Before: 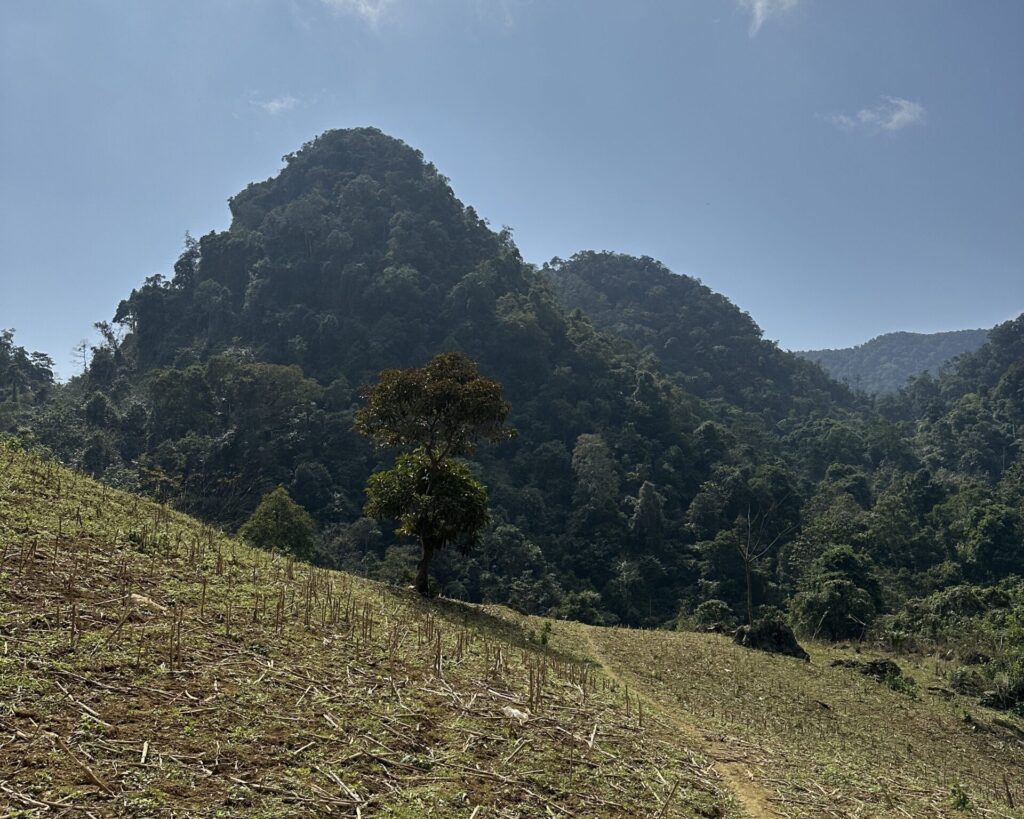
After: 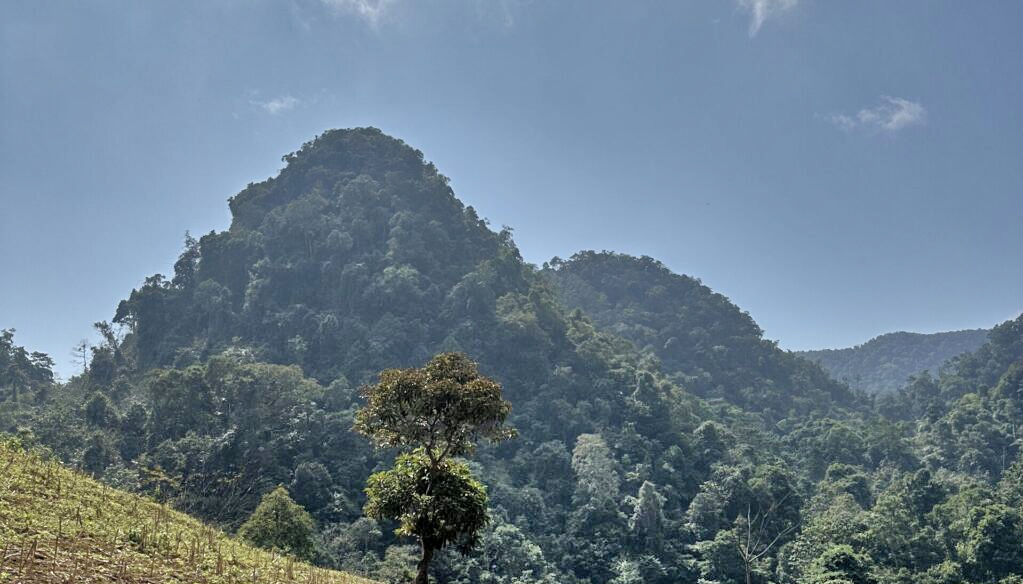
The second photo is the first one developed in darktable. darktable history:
shadows and highlights: shadows 76.1, highlights -60.85, soften with gaussian
local contrast: highlights 101%, shadows 99%, detail 120%, midtone range 0.2
crop: bottom 28.626%
tone equalizer: -7 EV 0.142 EV, -6 EV 0.583 EV, -5 EV 1.17 EV, -4 EV 1.3 EV, -3 EV 1.17 EV, -2 EV 0.6 EV, -1 EV 0.159 EV
